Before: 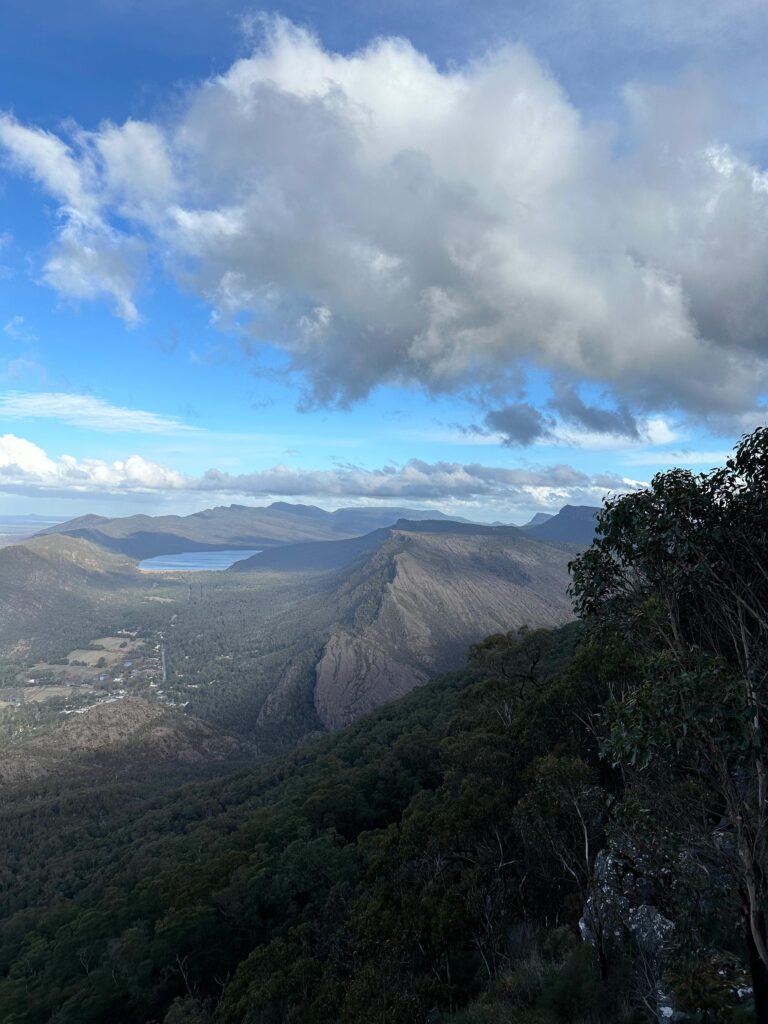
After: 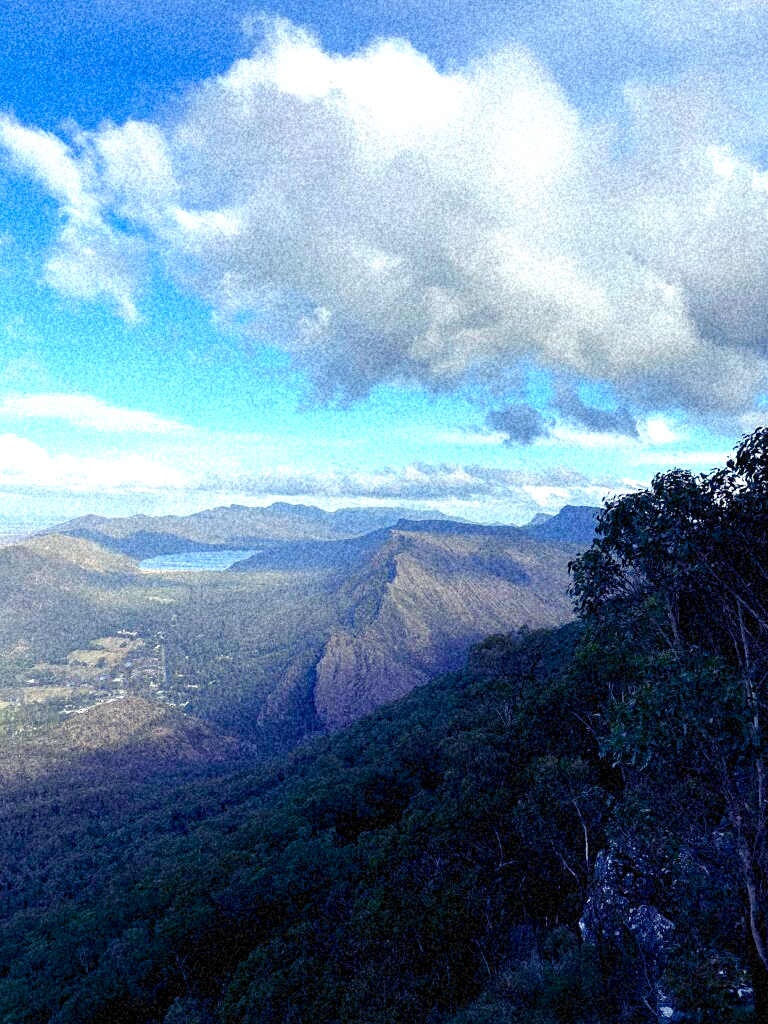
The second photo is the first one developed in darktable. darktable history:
color balance rgb: shadows lift › luminance -28.76%, shadows lift › chroma 15%, shadows lift › hue 270°, power › chroma 1%, power › hue 255°, highlights gain › luminance 7.14%, highlights gain › chroma 2%, highlights gain › hue 90°, global offset › luminance -0.29%, global offset › hue 260°, perceptual saturation grading › global saturation 20%, perceptual saturation grading › highlights -13.92%, perceptual saturation grading › shadows 50%
tone equalizer: -7 EV 0.13 EV, smoothing diameter 25%, edges refinement/feathering 10, preserve details guided filter
exposure: exposure 0.661 EV, compensate highlight preservation false
grain: coarseness 46.9 ISO, strength 50.21%, mid-tones bias 0%
